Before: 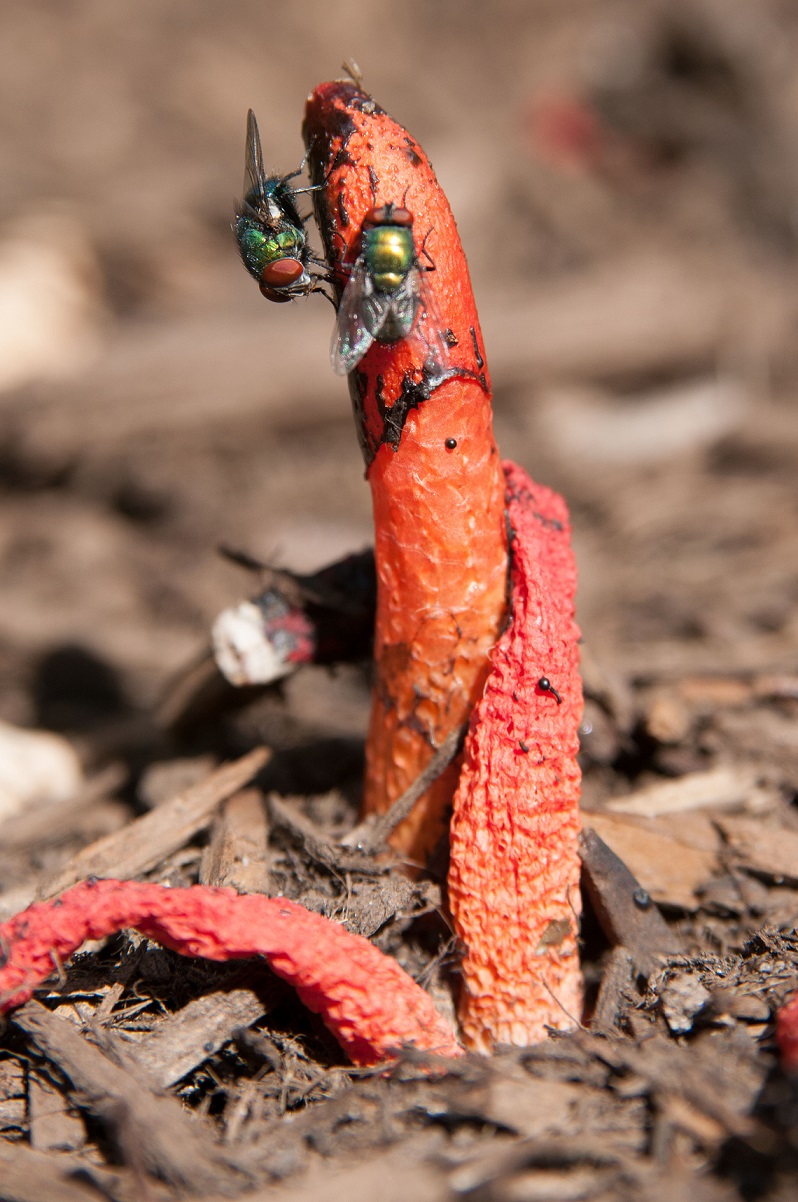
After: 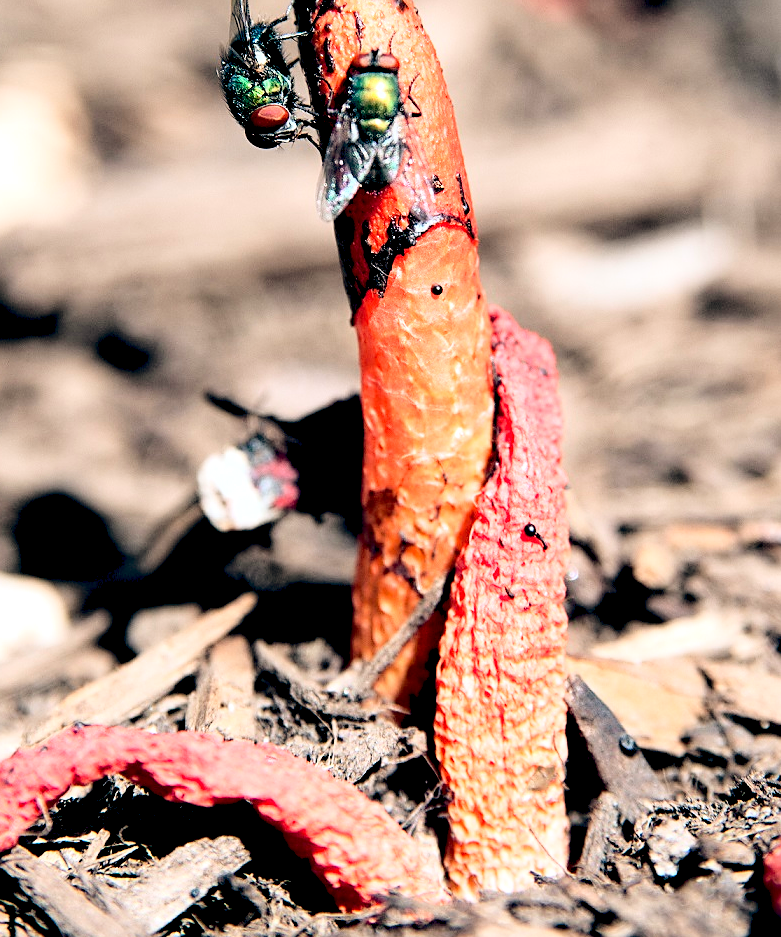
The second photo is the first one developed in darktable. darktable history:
crop and rotate: left 1.814%, top 12.818%, right 0.25%, bottom 9.225%
local contrast: highlights 100%, shadows 100%, detail 120%, midtone range 0.2
tone equalizer: -8 EV -0.417 EV, -7 EV -0.389 EV, -6 EV -0.333 EV, -5 EV -0.222 EV, -3 EV 0.222 EV, -2 EV 0.333 EV, -1 EV 0.389 EV, +0 EV 0.417 EV, edges refinement/feathering 500, mask exposure compensation -1.57 EV, preserve details no
base curve: curves: ch0 [(0, 0) (0.028, 0.03) (0.121, 0.232) (0.46, 0.748) (0.859, 0.968) (1, 1)]
color balance: lift [0.975, 0.993, 1, 1.015], gamma [1.1, 1, 1, 0.945], gain [1, 1.04, 1, 0.95]
sharpen: radius 1.864, amount 0.398, threshold 1.271
color calibration: illuminant Planckian (black body), x 0.375, y 0.373, temperature 4117 K
